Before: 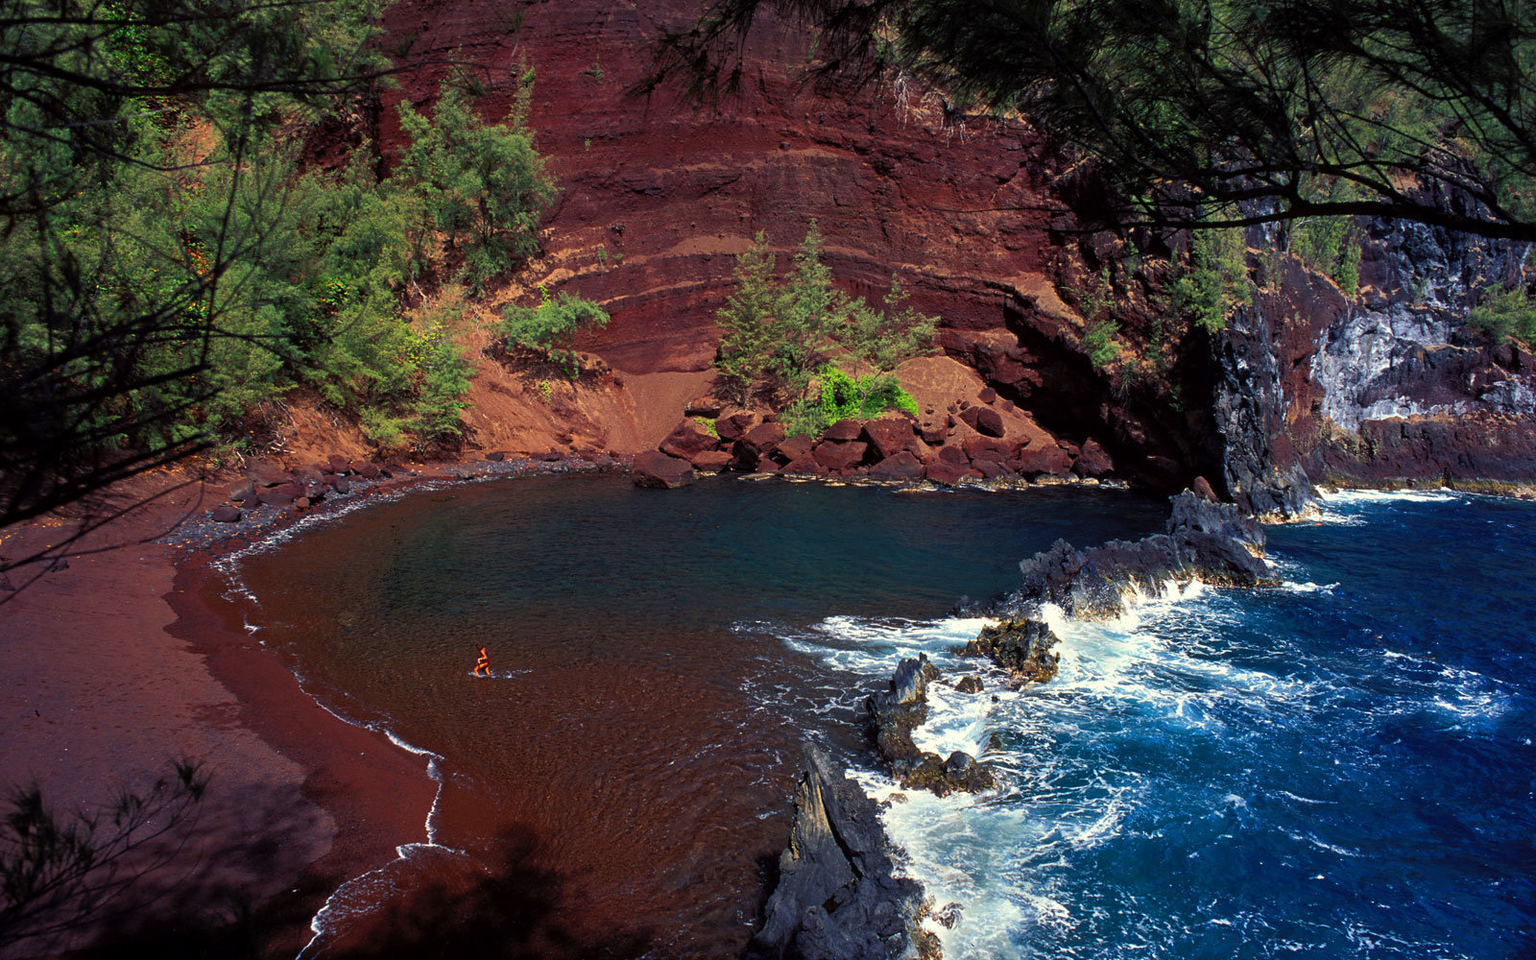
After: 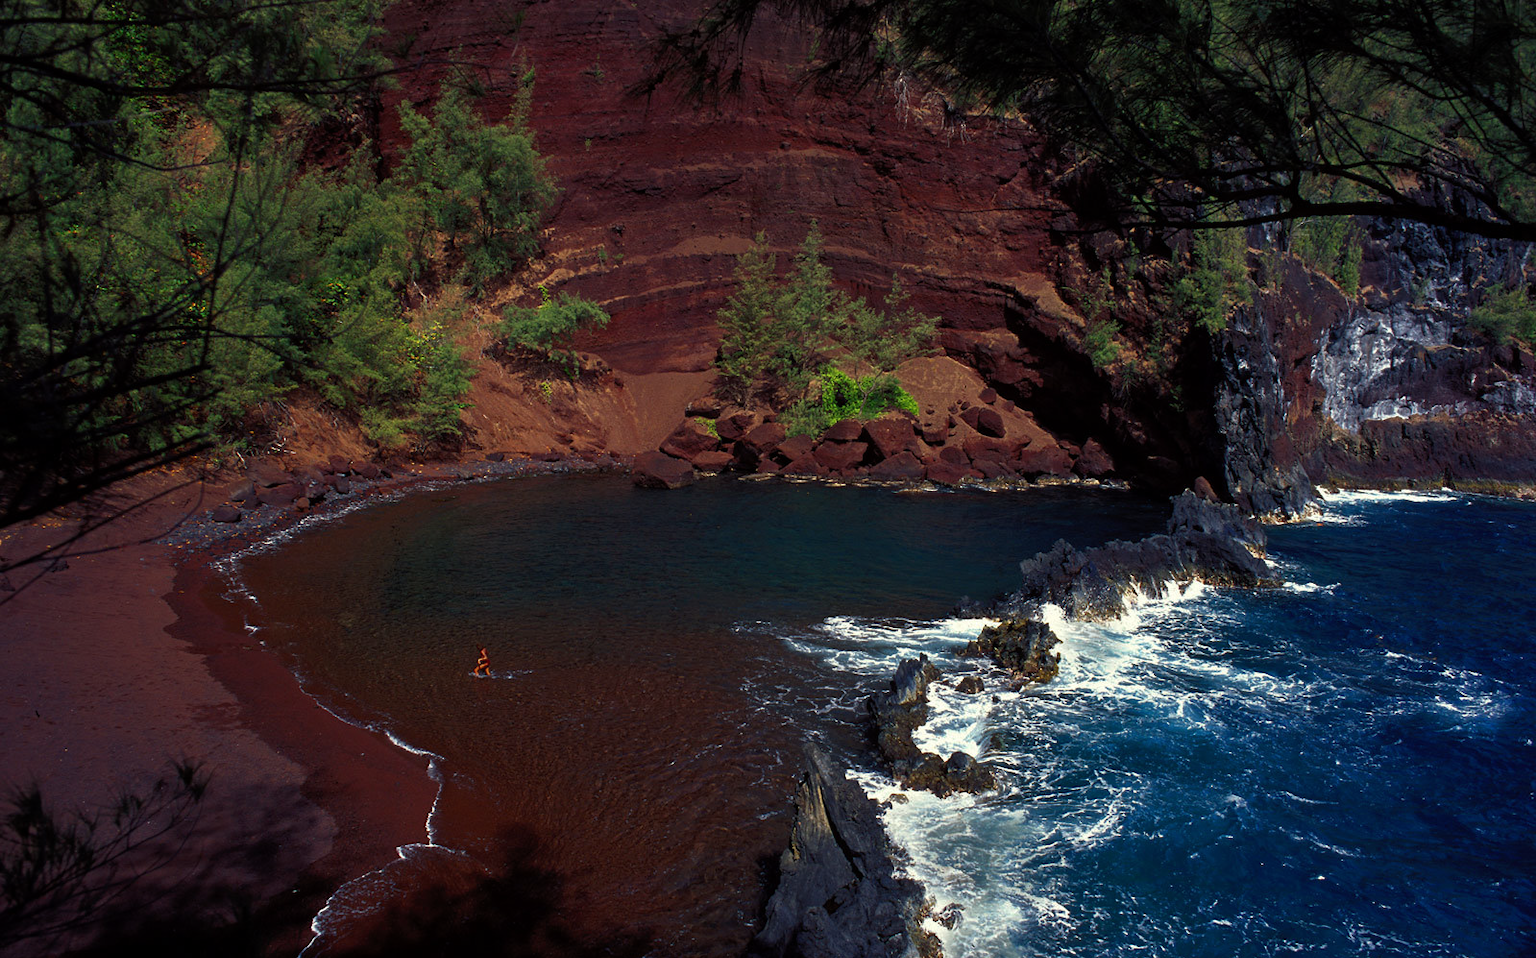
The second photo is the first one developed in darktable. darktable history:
crop: top 0.05%, bottom 0.098%
rgb curve: curves: ch0 [(0, 0) (0.415, 0.237) (1, 1)]
color zones: mix -62.47%
